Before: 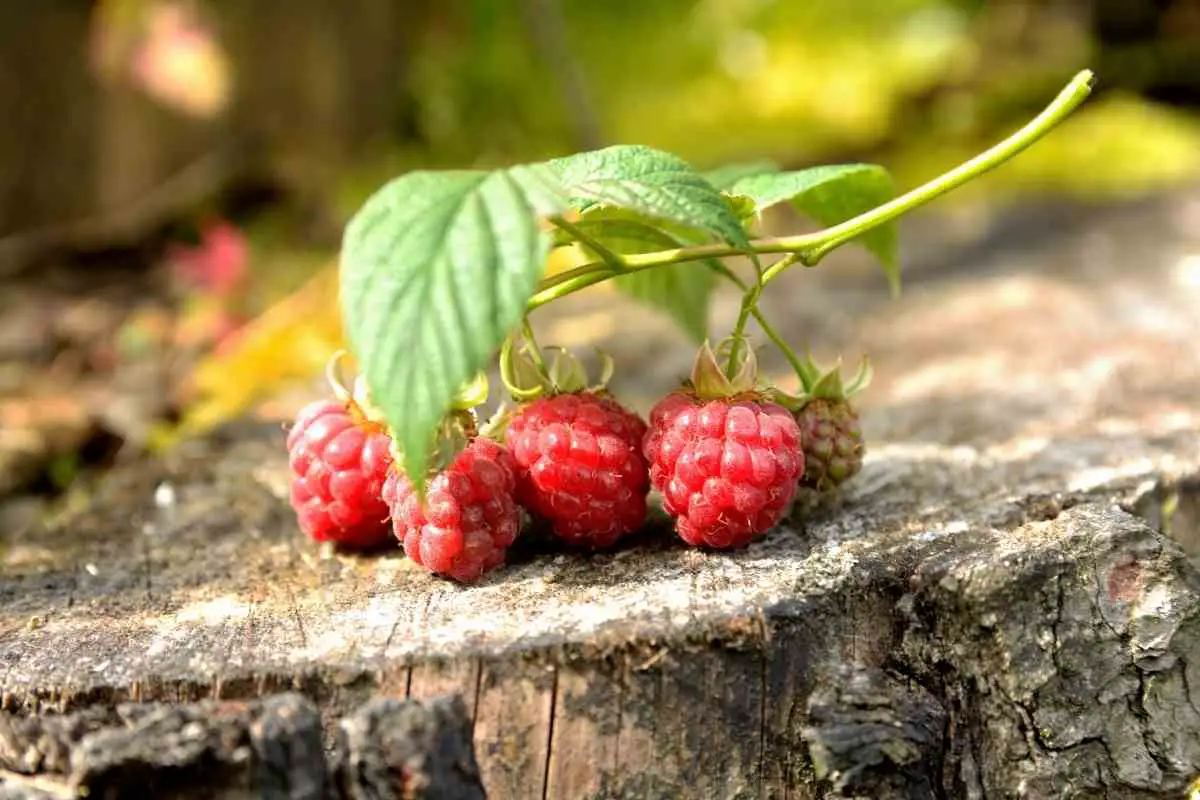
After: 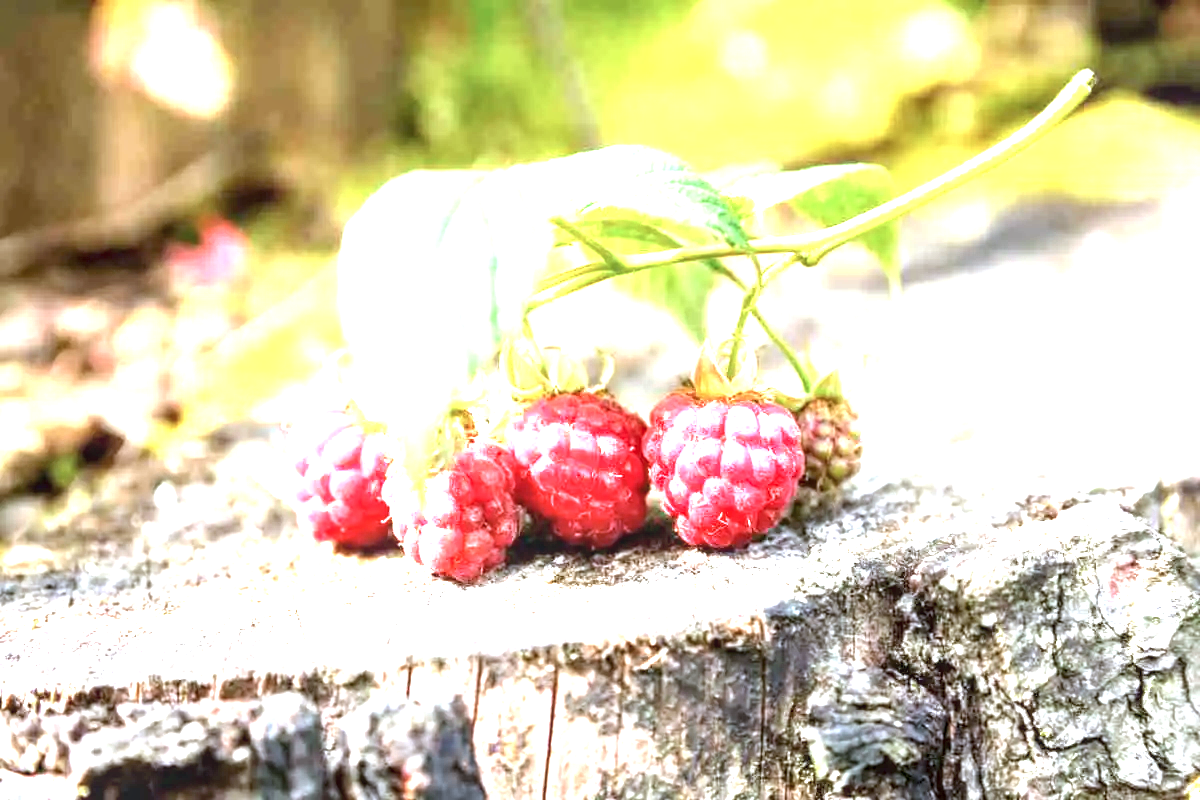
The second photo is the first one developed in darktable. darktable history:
local contrast: detail 130%
color correction: highlights a* -2.24, highlights b* -18.1
exposure: black level correction 0, exposure 2.088 EV, compensate exposure bias true, compensate highlight preservation false
